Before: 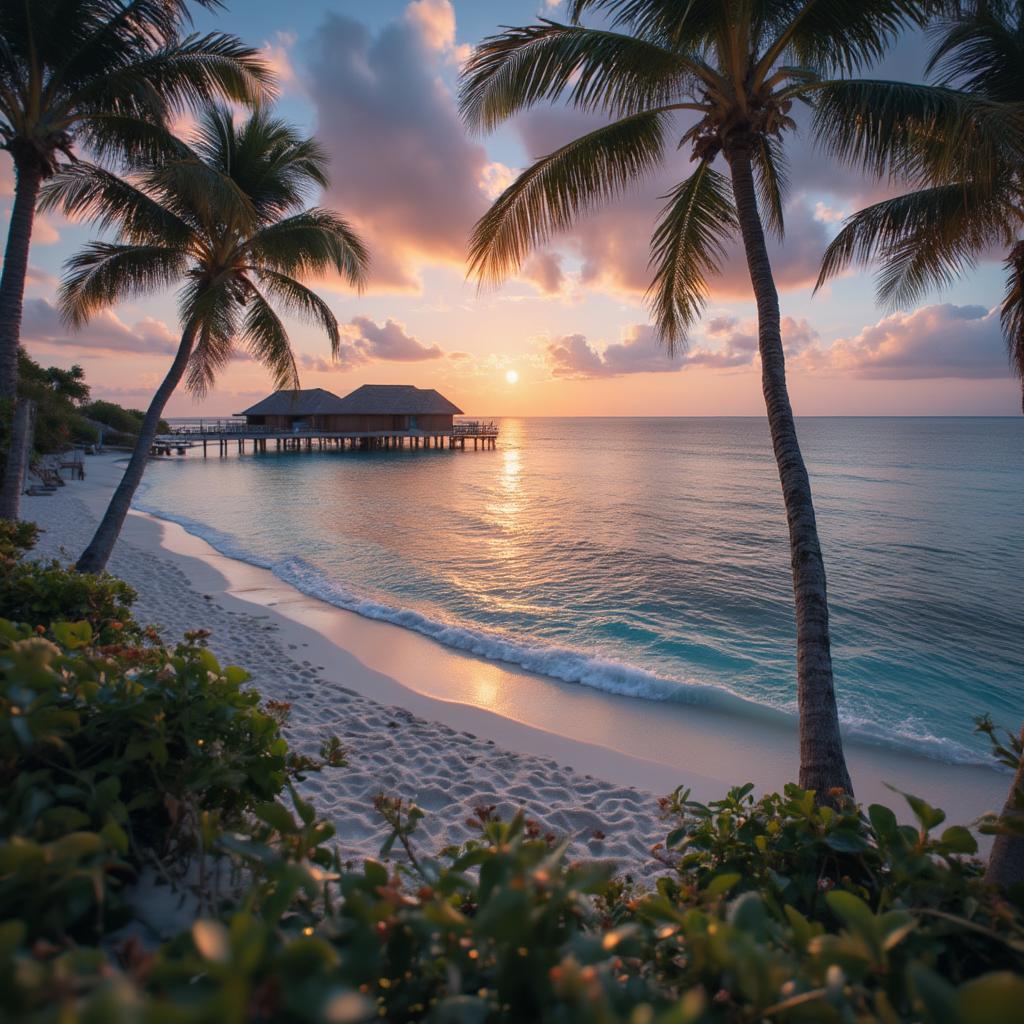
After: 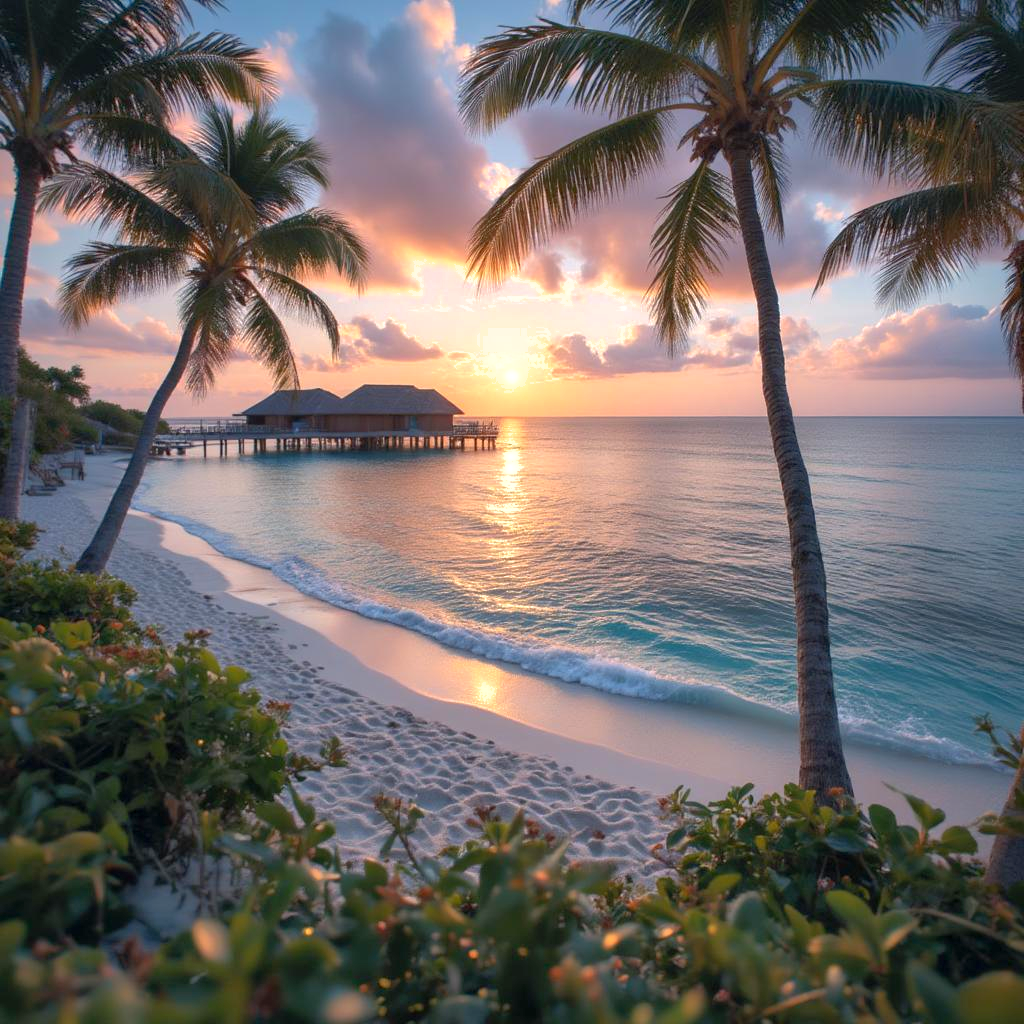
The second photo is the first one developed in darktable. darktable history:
contrast brightness saturation: contrast 0.046
shadows and highlights: on, module defaults
exposure: black level correction 0.001, exposure 0.498 EV, compensate highlight preservation false
